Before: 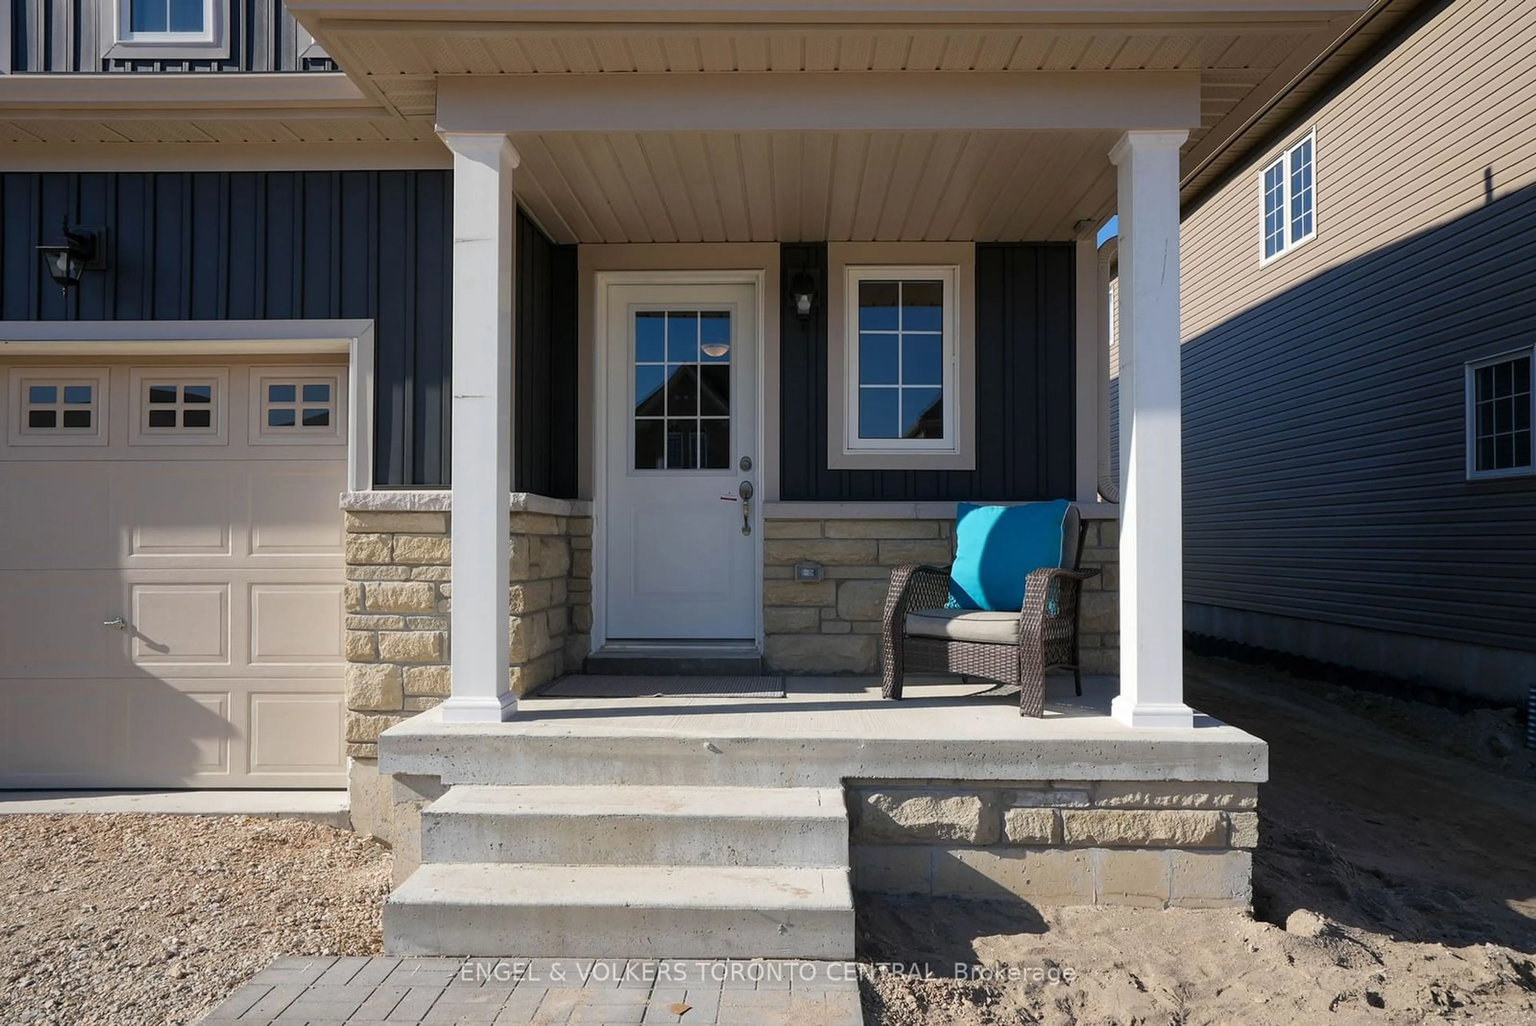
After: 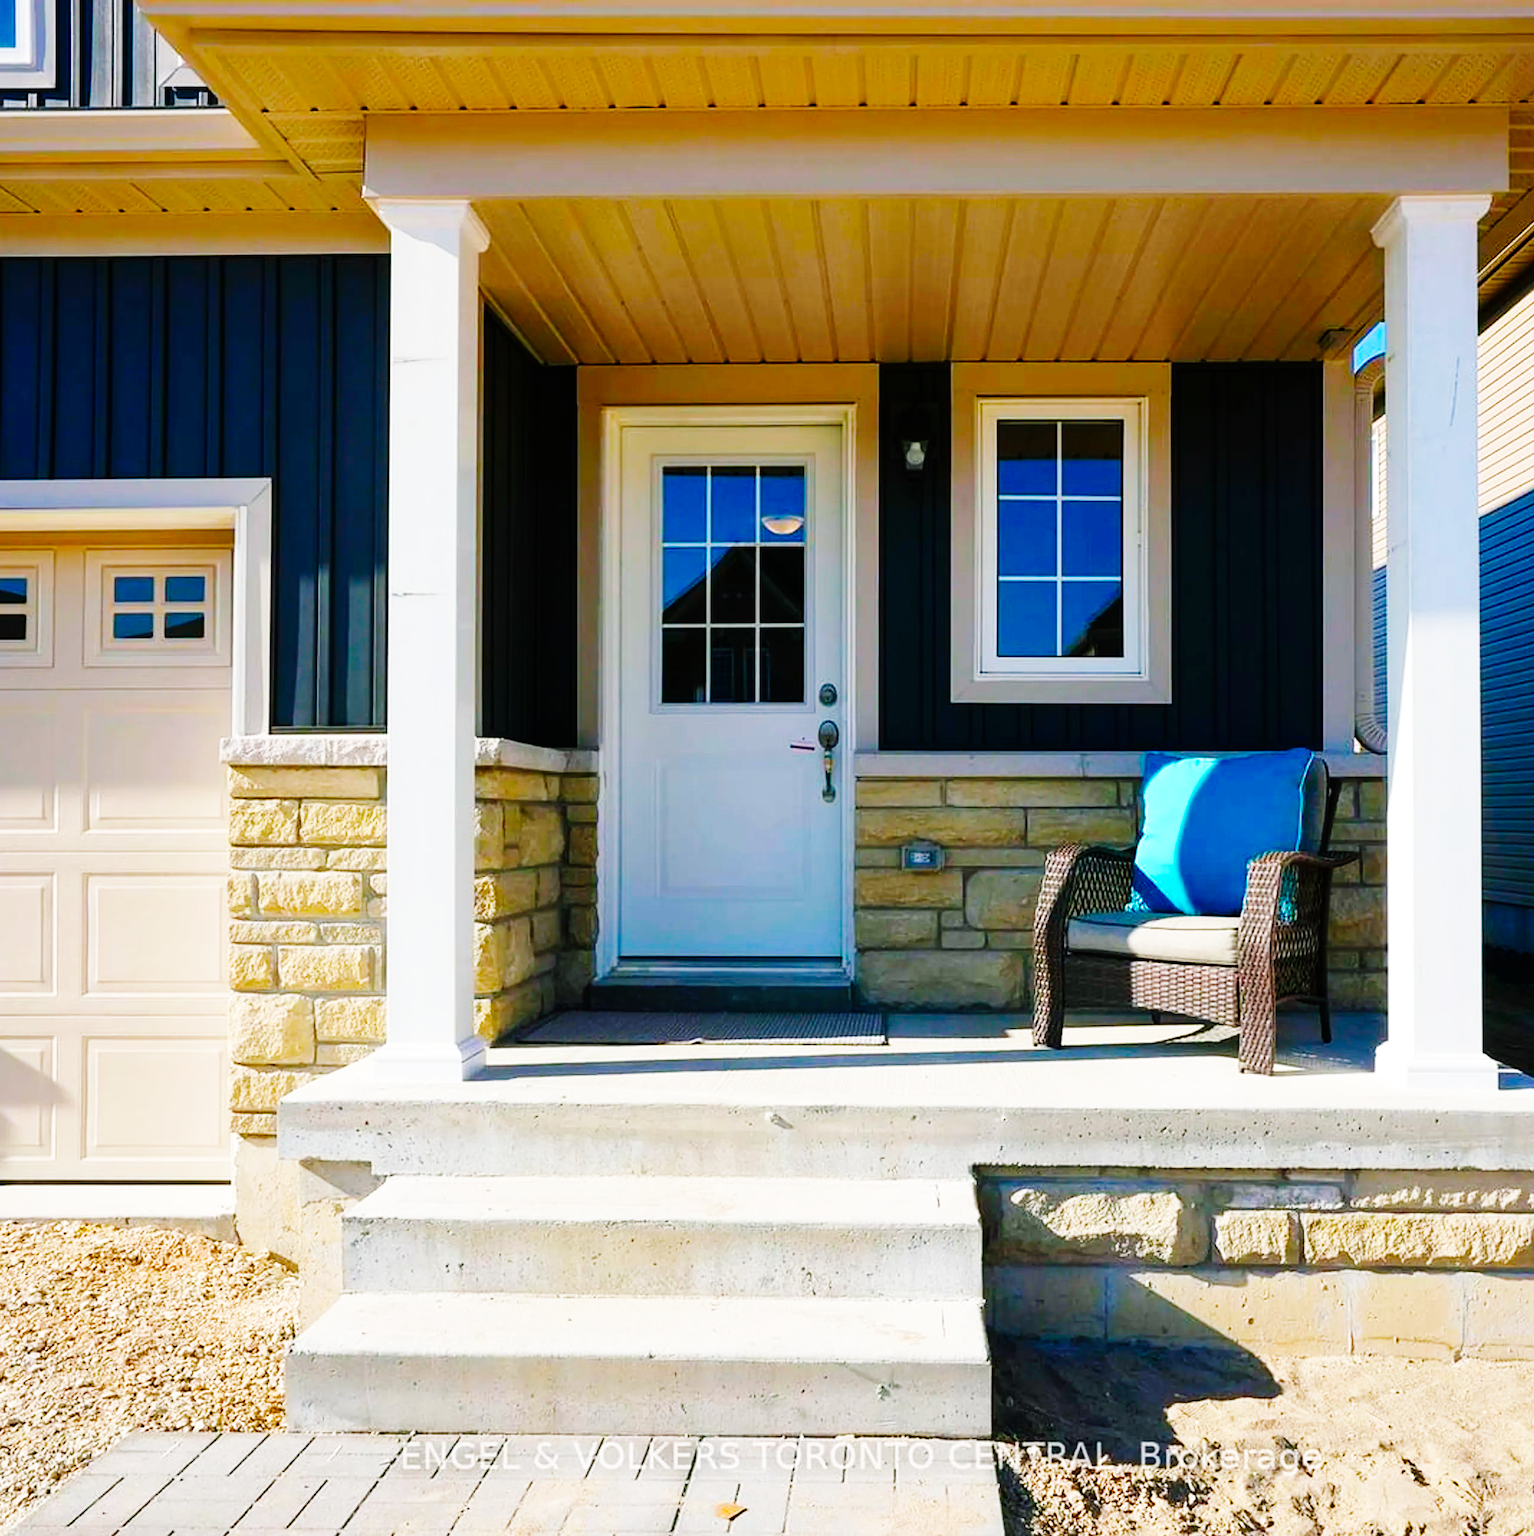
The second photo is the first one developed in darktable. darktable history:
base curve: curves: ch0 [(0, 0) (0, 0) (0.002, 0.001) (0.008, 0.003) (0.019, 0.011) (0.037, 0.037) (0.064, 0.11) (0.102, 0.232) (0.152, 0.379) (0.216, 0.524) (0.296, 0.665) (0.394, 0.789) (0.512, 0.881) (0.651, 0.945) (0.813, 0.986) (1, 1)], preserve colors none
color balance rgb: shadows lift › chroma 2.048%, shadows lift › hue 135.96°, perceptual saturation grading › global saturation 23.168%, perceptual saturation grading › highlights -23.725%, perceptual saturation grading › mid-tones 24.039%, perceptual saturation grading › shadows 41.096%, global vibrance 40.527%
crop and rotate: left 12.553%, right 20.724%
